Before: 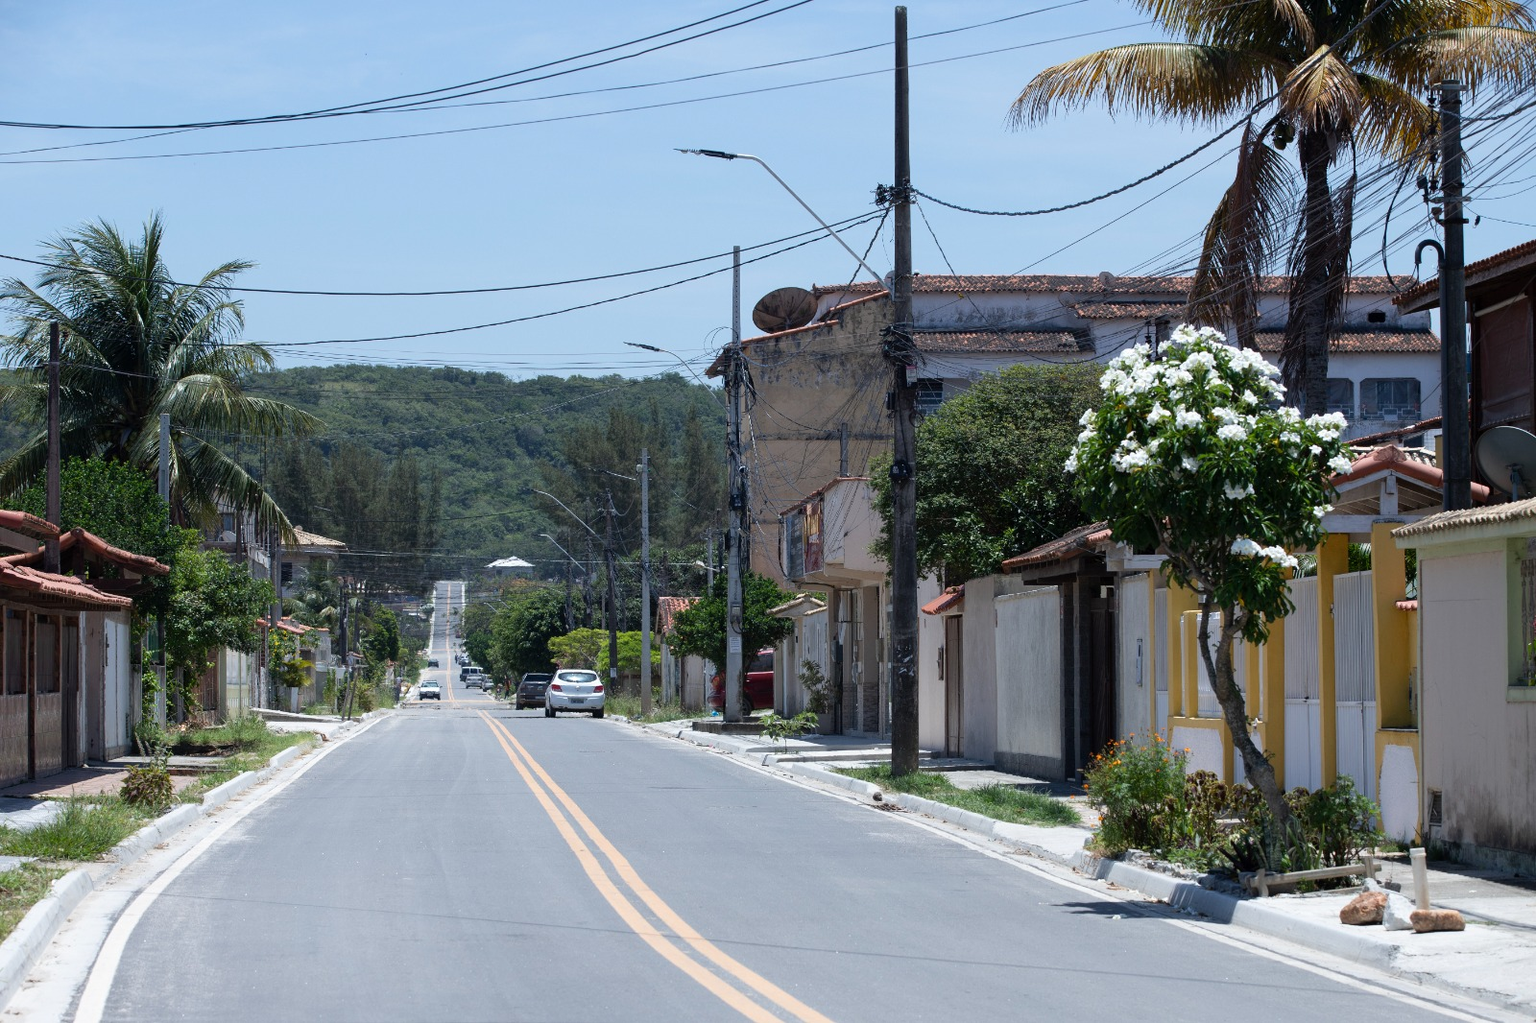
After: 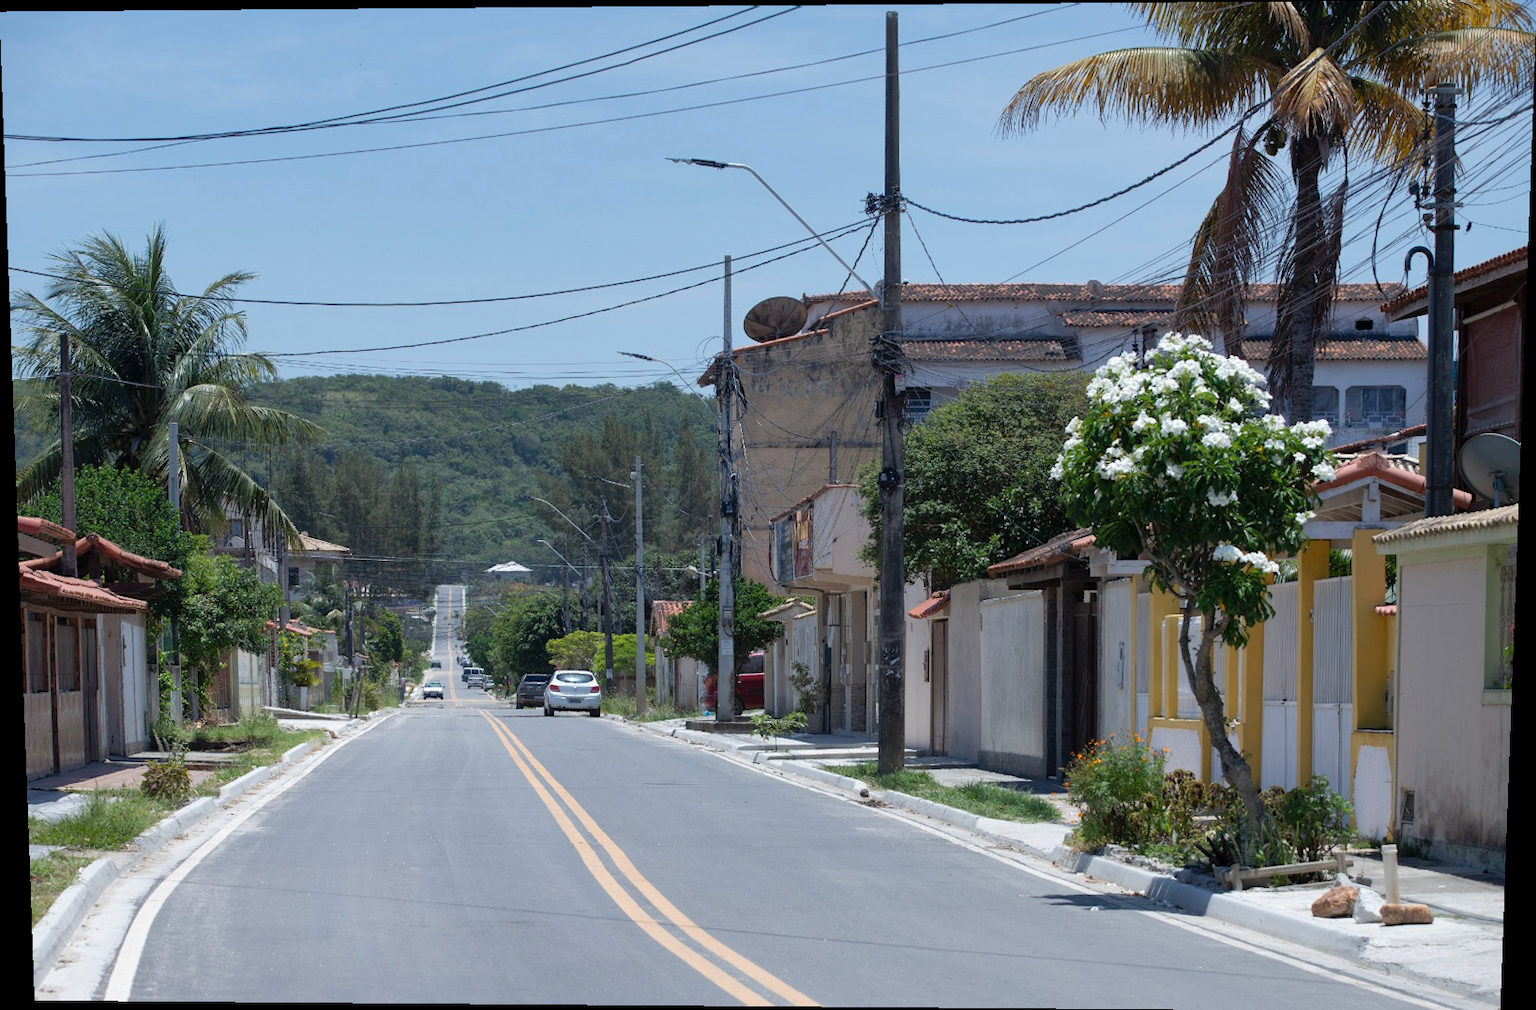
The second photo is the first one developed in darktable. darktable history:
base curve: preserve colors none
shadows and highlights: on, module defaults
rotate and perspective: lens shift (vertical) 0.048, lens shift (horizontal) -0.024, automatic cropping off
